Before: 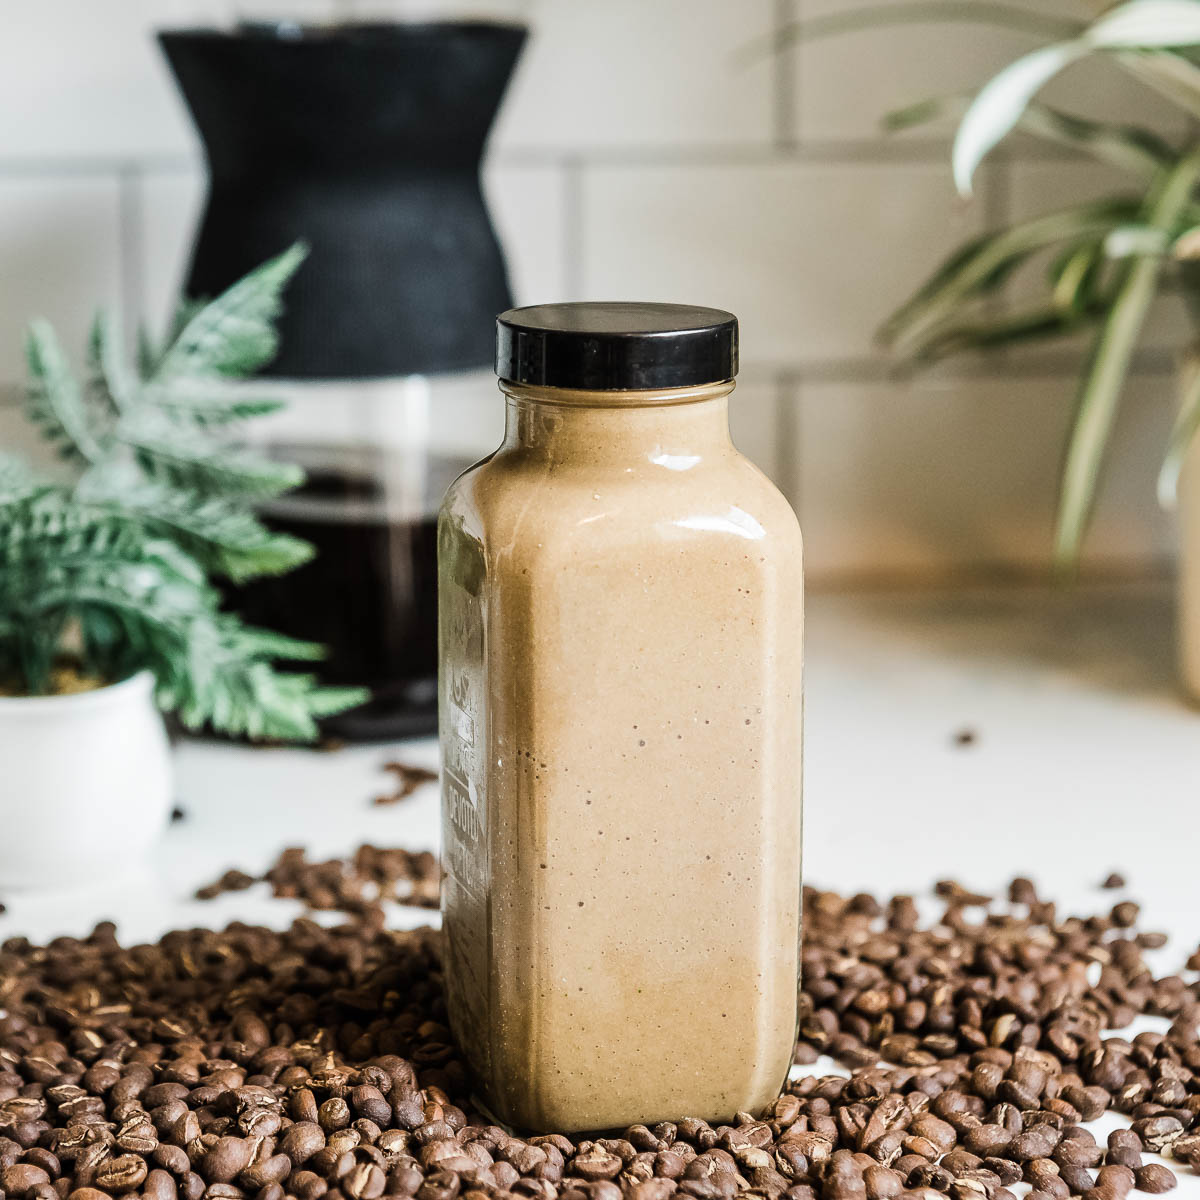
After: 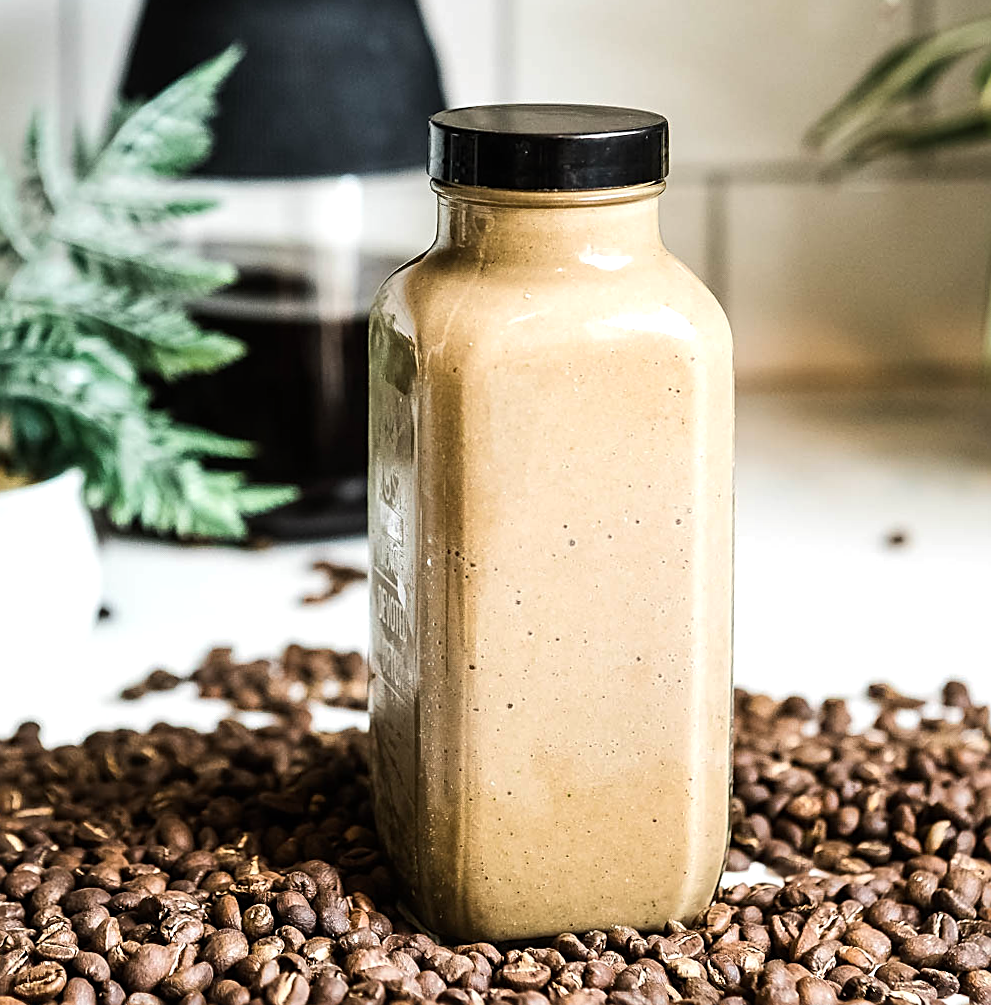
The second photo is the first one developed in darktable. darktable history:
rotate and perspective: rotation 0.226°, lens shift (vertical) -0.042, crop left 0.023, crop right 0.982, crop top 0.006, crop bottom 0.994
sharpen: on, module defaults
crop and rotate: left 4.842%, top 15.51%, right 10.668%
tone equalizer: -8 EV -0.417 EV, -7 EV -0.389 EV, -6 EV -0.333 EV, -5 EV -0.222 EV, -3 EV 0.222 EV, -2 EV 0.333 EV, -1 EV 0.389 EV, +0 EV 0.417 EV, edges refinement/feathering 500, mask exposure compensation -1.57 EV, preserve details no
